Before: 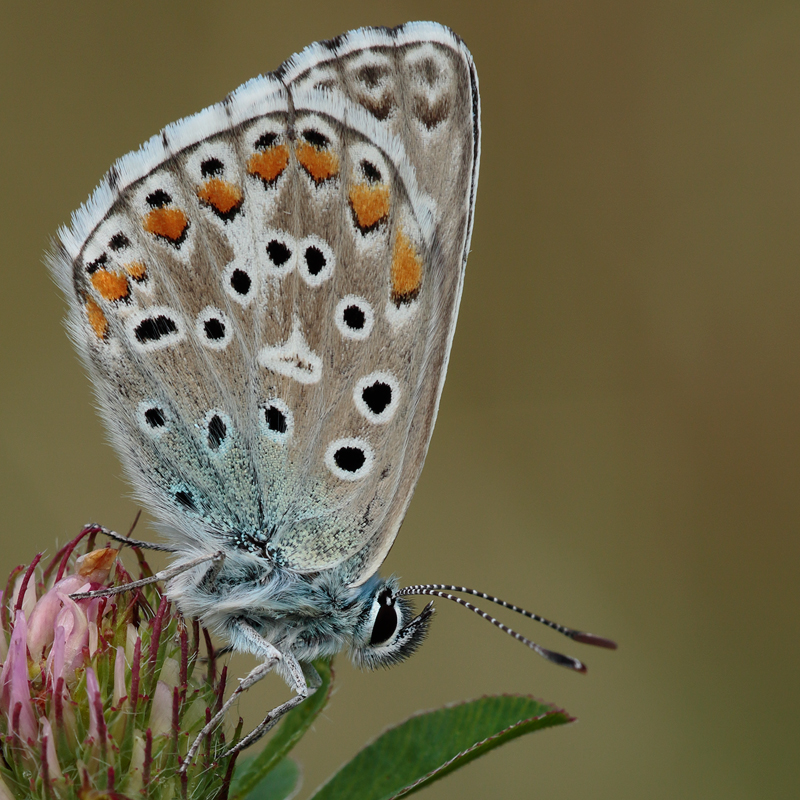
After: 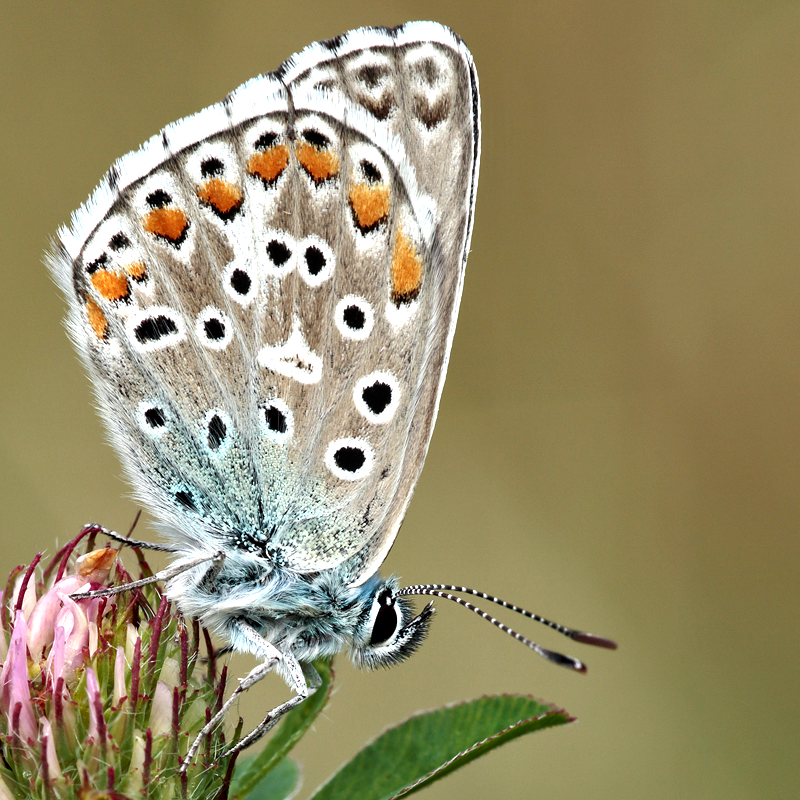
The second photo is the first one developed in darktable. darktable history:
exposure: black level correction 0, exposure 1 EV, compensate exposure bias true, compensate highlight preservation false
contrast equalizer: y [[0.531, 0.548, 0.559, 0.557, 0.544, 0.527], [0.5 ×6], [0.5 ×6], [0 ×6], [0 ×6]]
tone equalizer: on, module defaults
